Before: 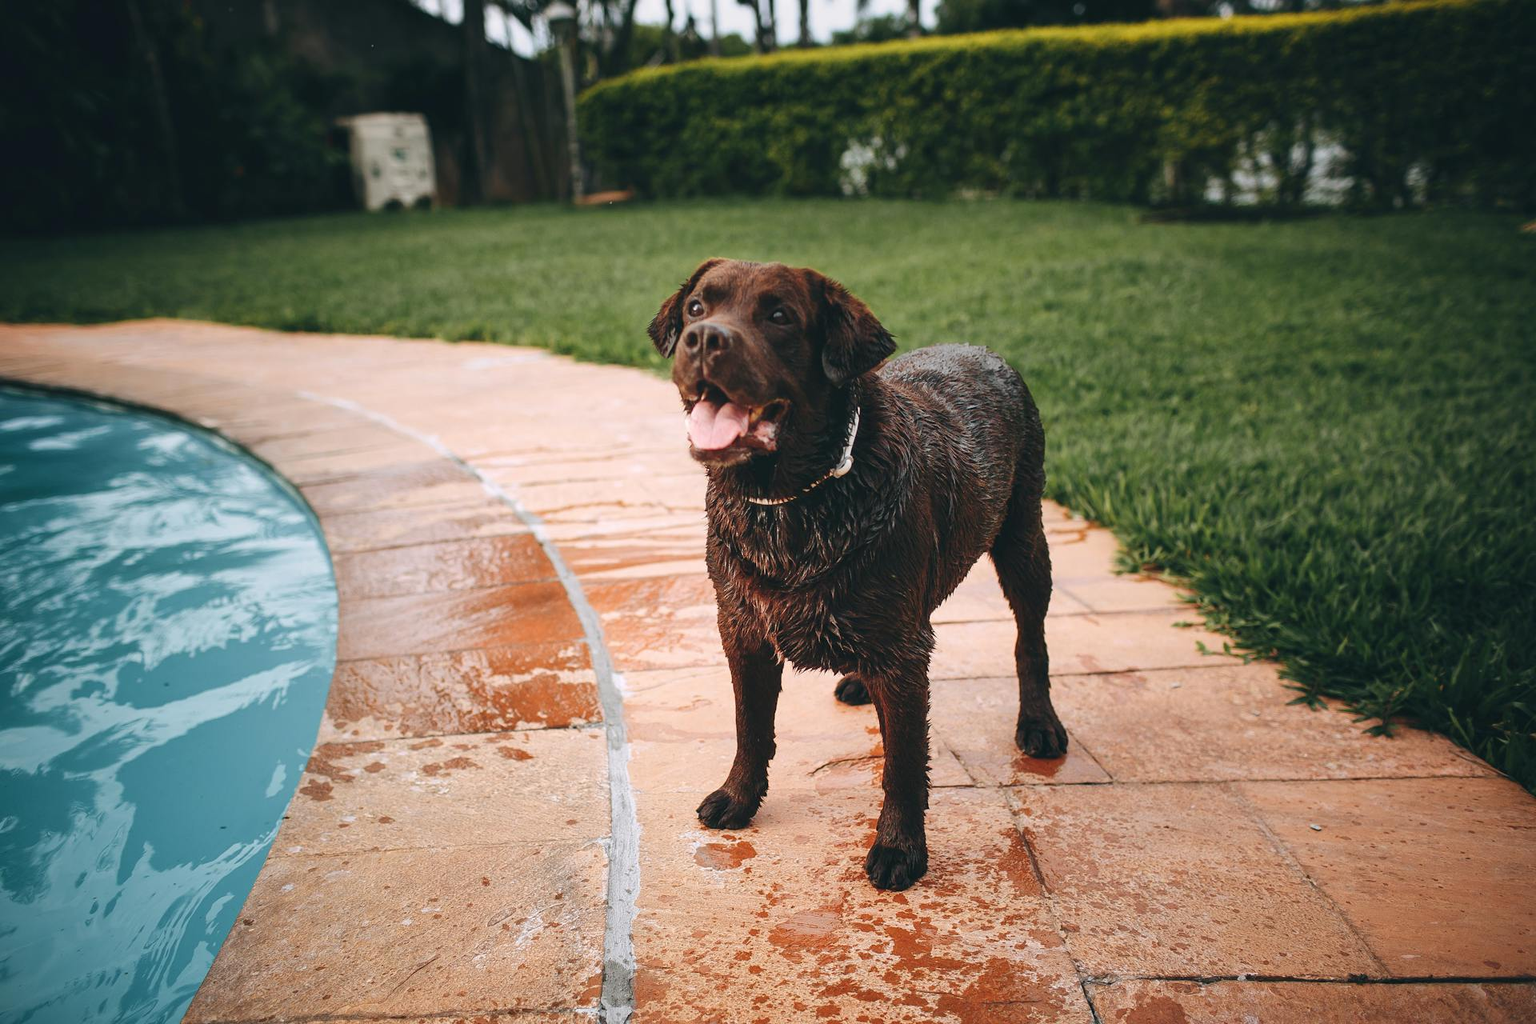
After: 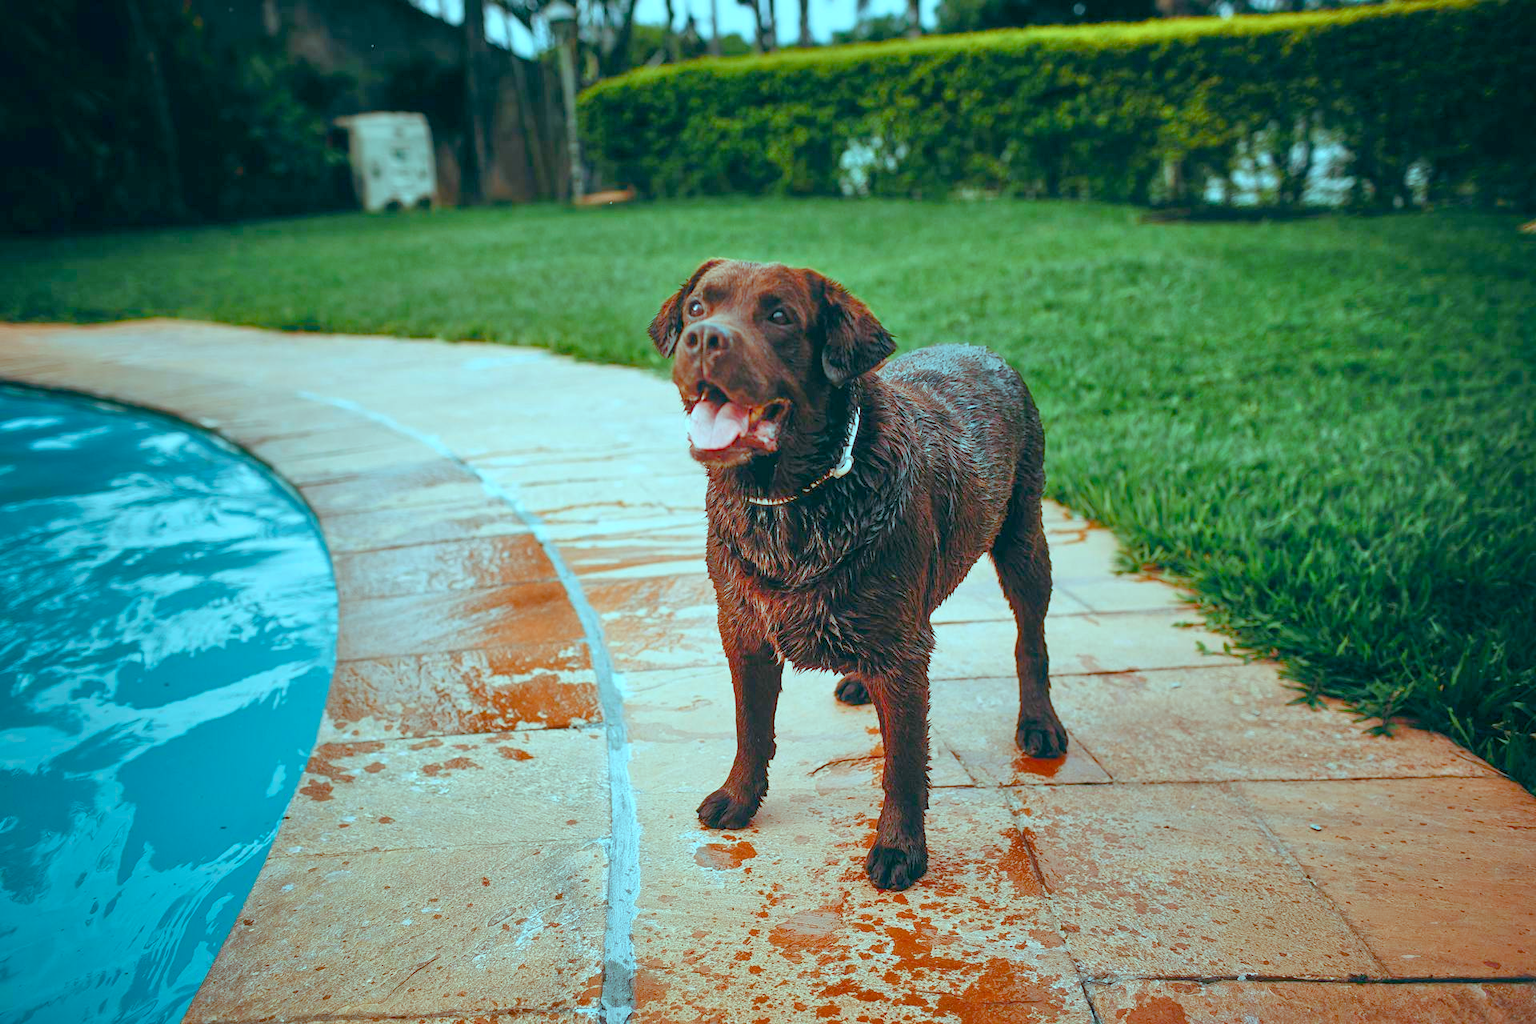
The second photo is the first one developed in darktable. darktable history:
color balance rgb: shadows lift › luminance -7.7%, shadows lift › chroma 2.13%, shadows lift › hue 165.27°, power › luminance -7.77%, power › chroma 1.34%, power › hue 330.55°, highlights gain › luminance -33.33%, highlights gain › chroma 5.68%, highlights gain › hue 217.2°, global offset › luminance -0.33%, global offset › chroma 0.11%, global offset › hue 165.27°, perceptual saturation grading › global saturation 27.72%, perceptual saturation grading › highlights -25%, perceptual saturation grading › mid-tones 25%, perceptual saturation grading › shadows 50%
exposure: black level correction 0.001, exposure 0.5 EV, compensate exposure bias true, compensate highlight preservation false
tone equalizer: -7 EV 0.15 EV, -6 EV 0.6 EV, -5 EV 1.15 EV, -4 EV 1.33 EV, -3 EV 1.15 EV, -2 EV 0.6 EV, -1 EV 0.15 EV, mask exposure compensation -0.5 EV
